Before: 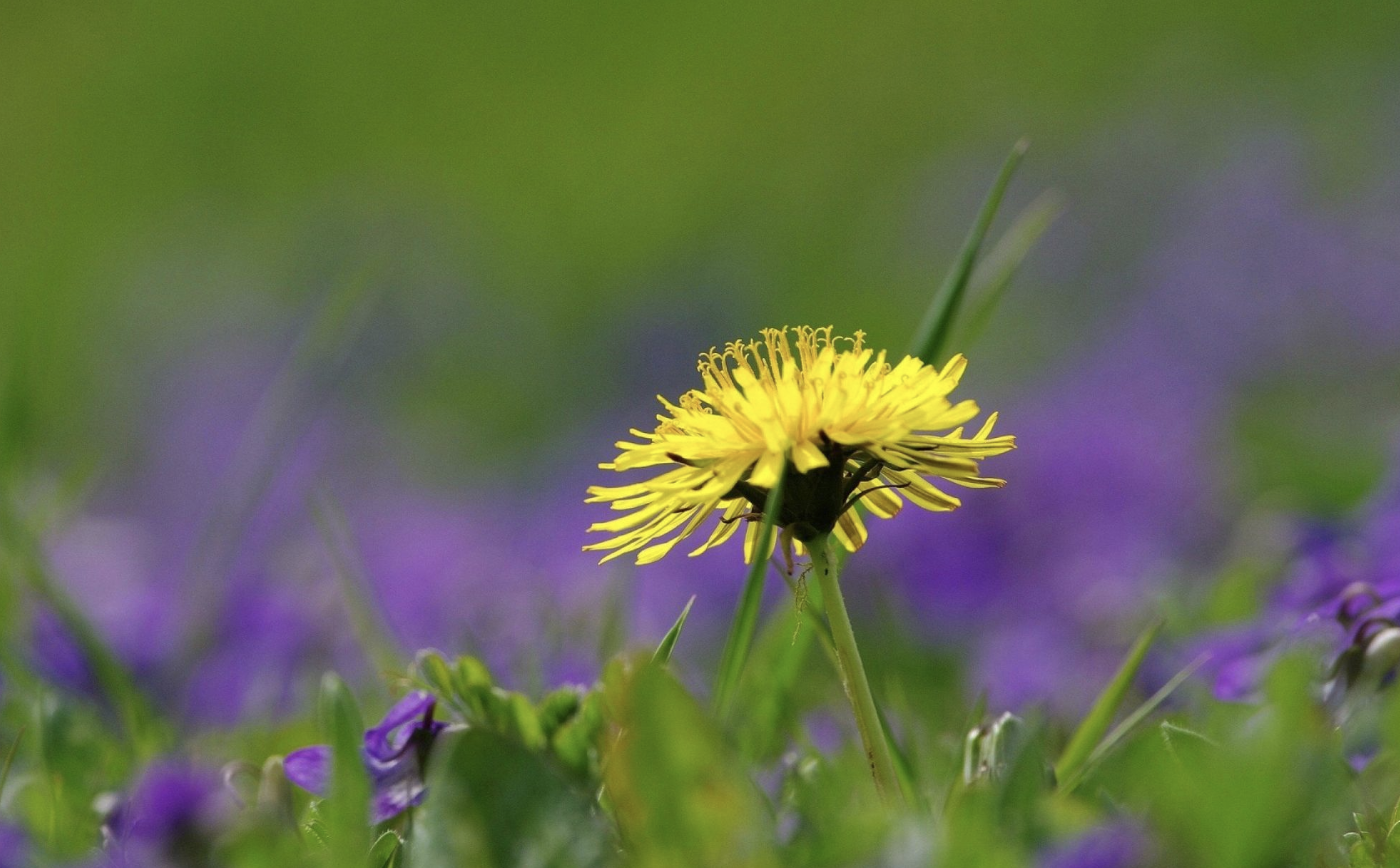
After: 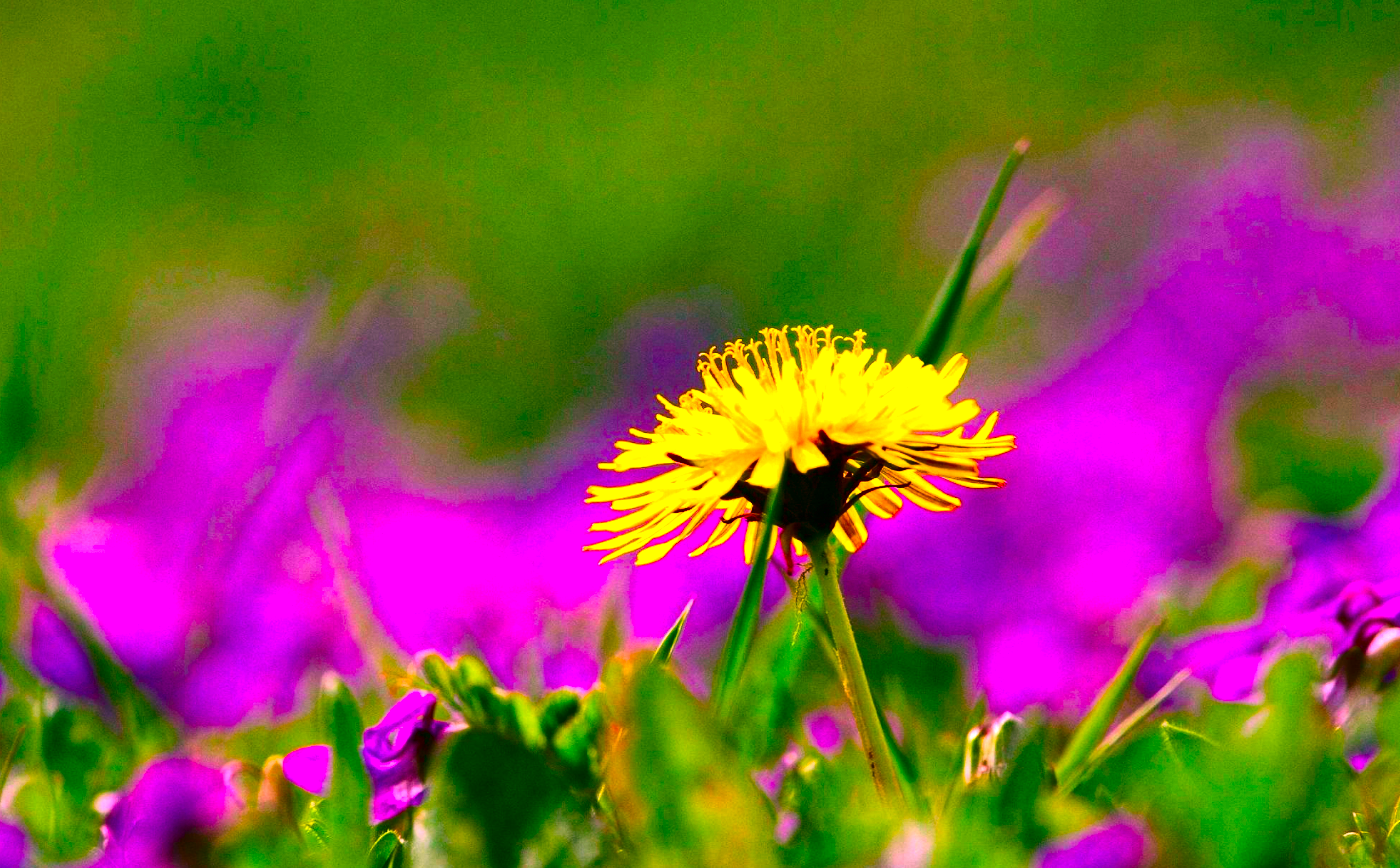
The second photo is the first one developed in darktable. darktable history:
exposure: compensate highlight preservation false
color contrast: green-magenta contrast 1.73, blue-yellow contrast 1.15
contrast brightness saturation: contrast 0.24, brightness -0.24, saturation 0.14
color balance rgb: linear chroma grading › global chroma 10%, perceptual saturation grading › global saturation 40%, perceptual brilliance grading › global brilliance 30%, global vibrance 20%
tone equalizer: on, module defaults
white balance: red 1.188, blue 1.11
